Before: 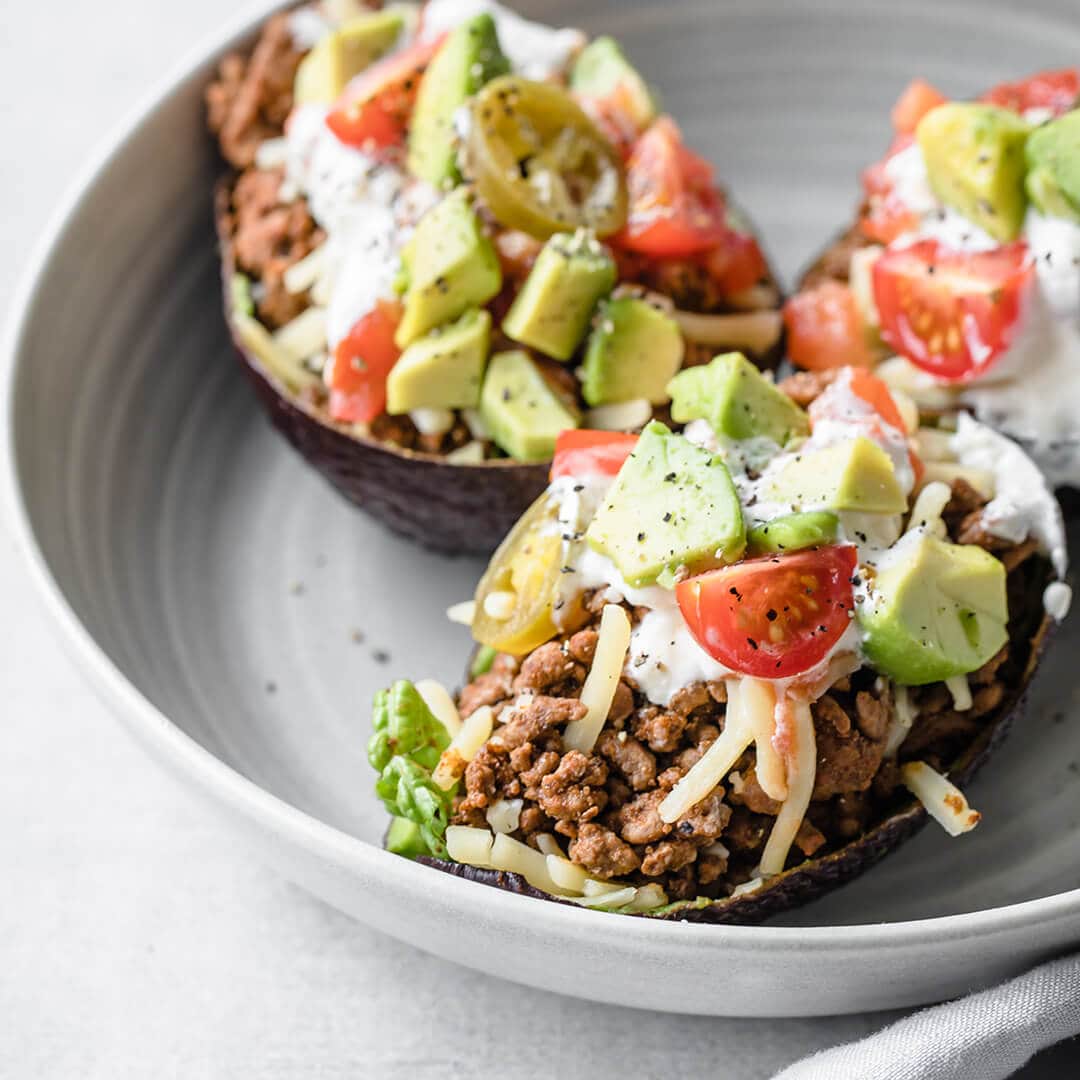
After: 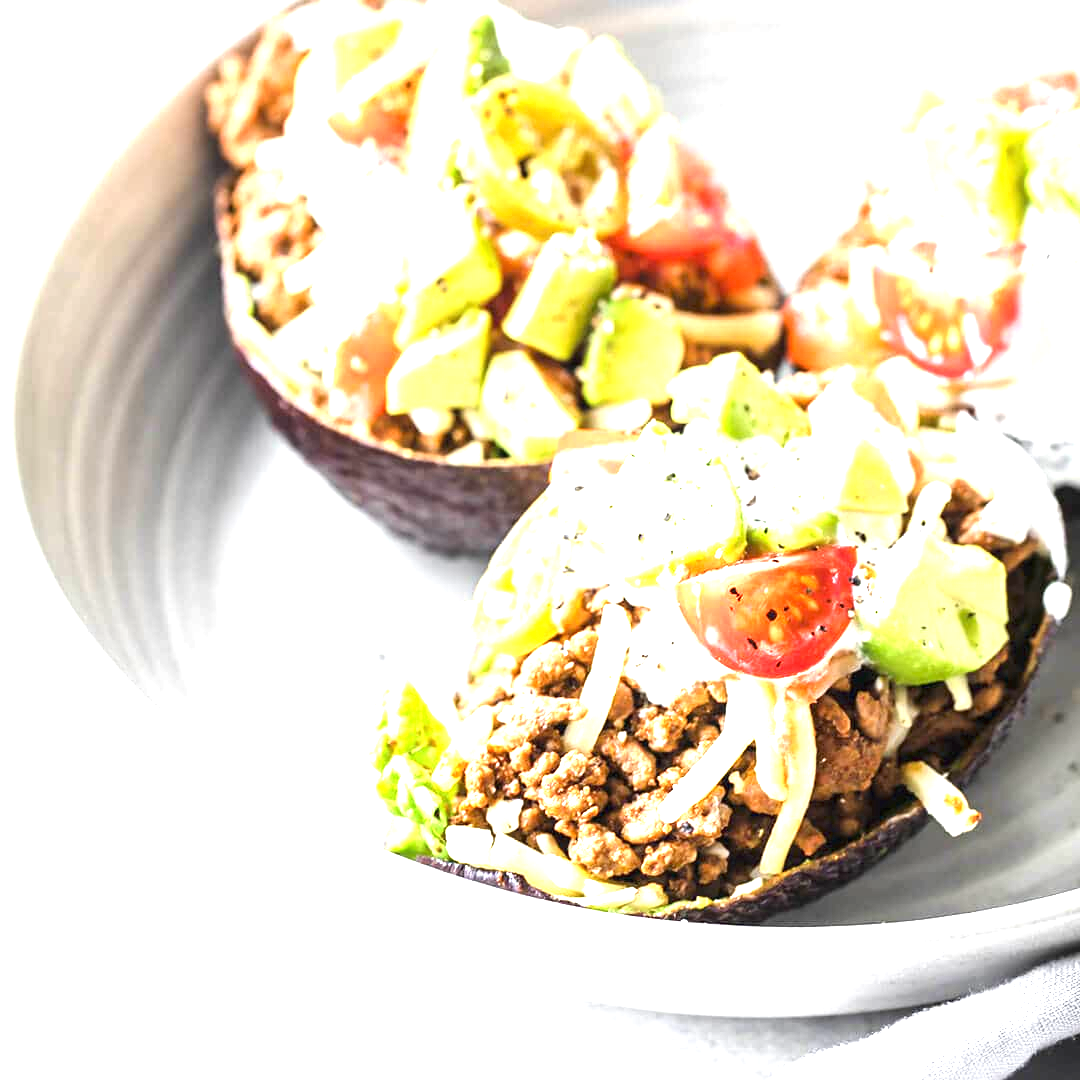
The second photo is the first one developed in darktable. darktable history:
exposure: black level correction 0, exposure 1.999 EV, compensate exposure bias true, compensate highlight preservation false
